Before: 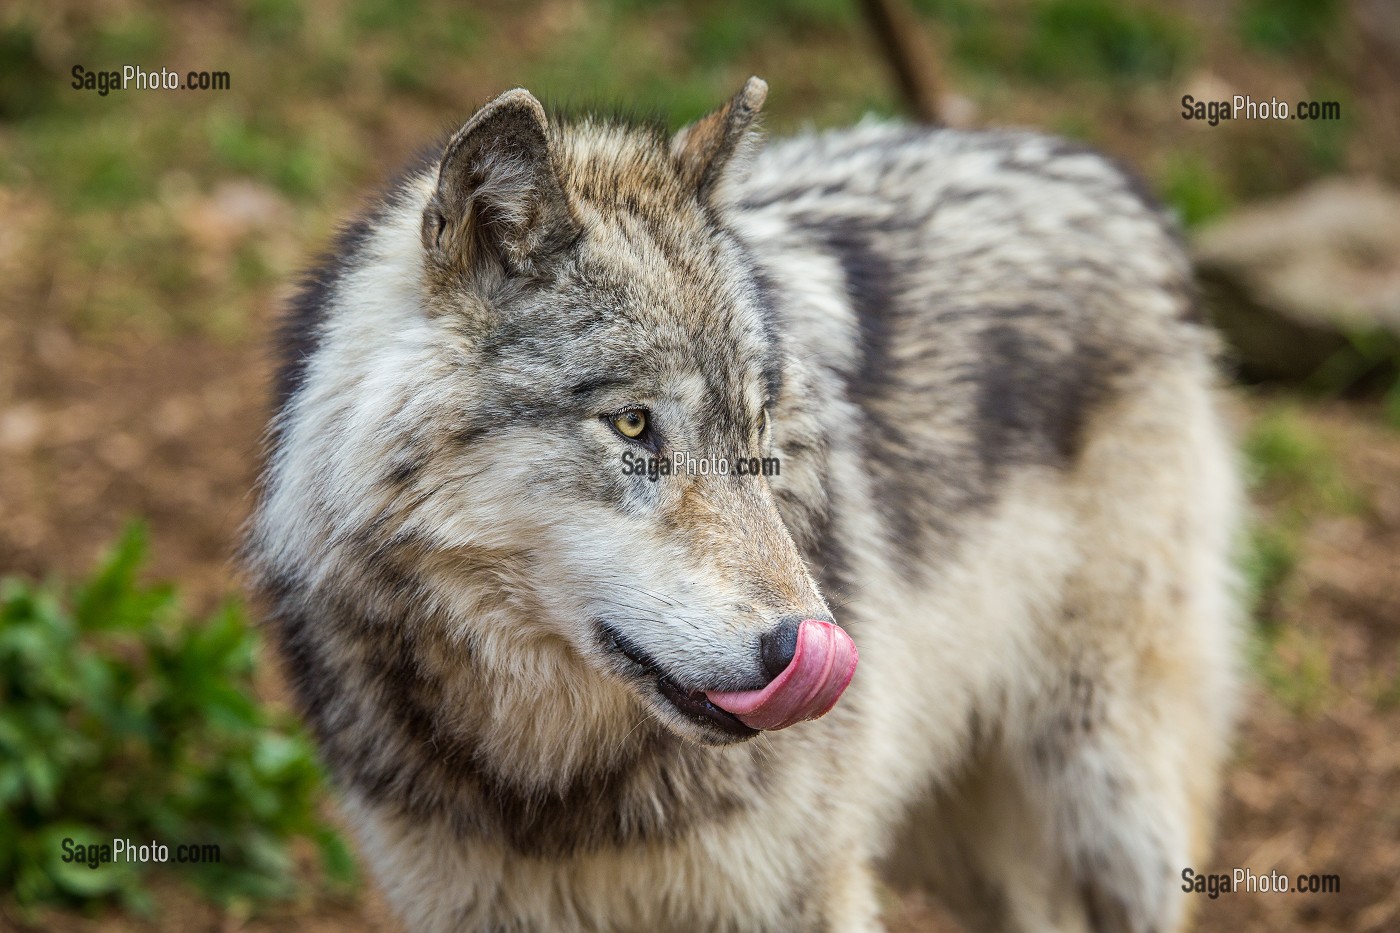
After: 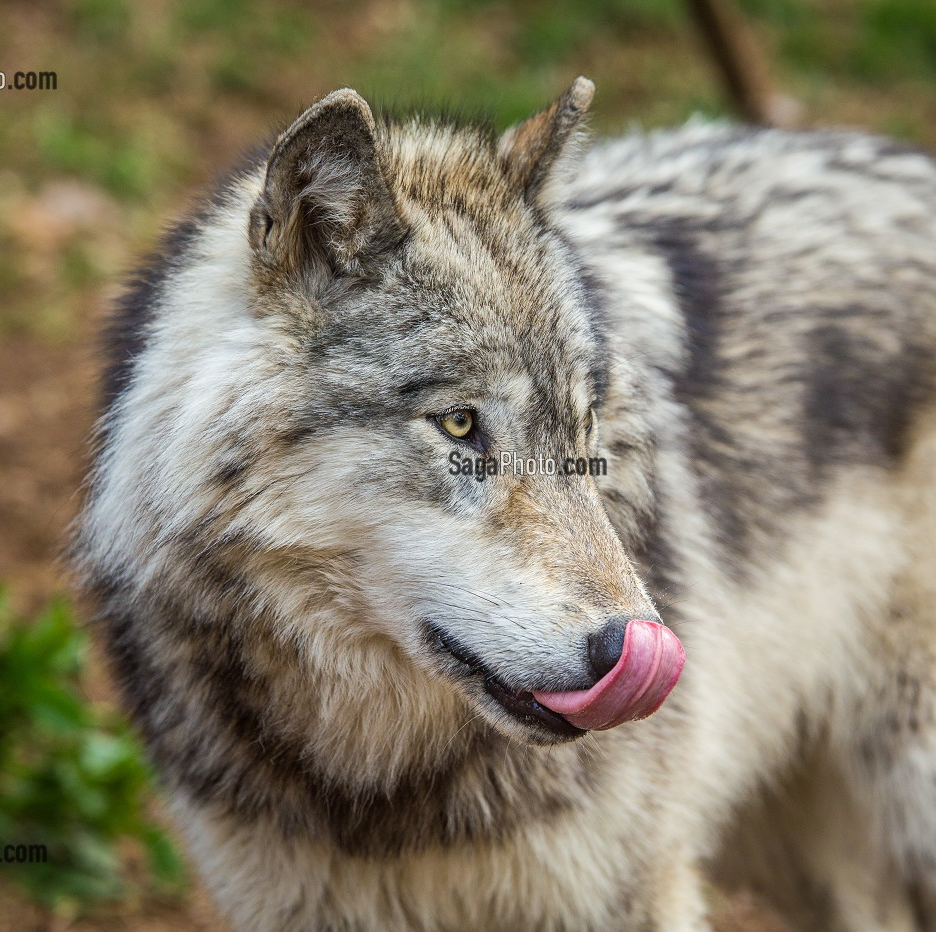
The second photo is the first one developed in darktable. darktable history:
crop and rotate: left 12.374%, right 20.73%
